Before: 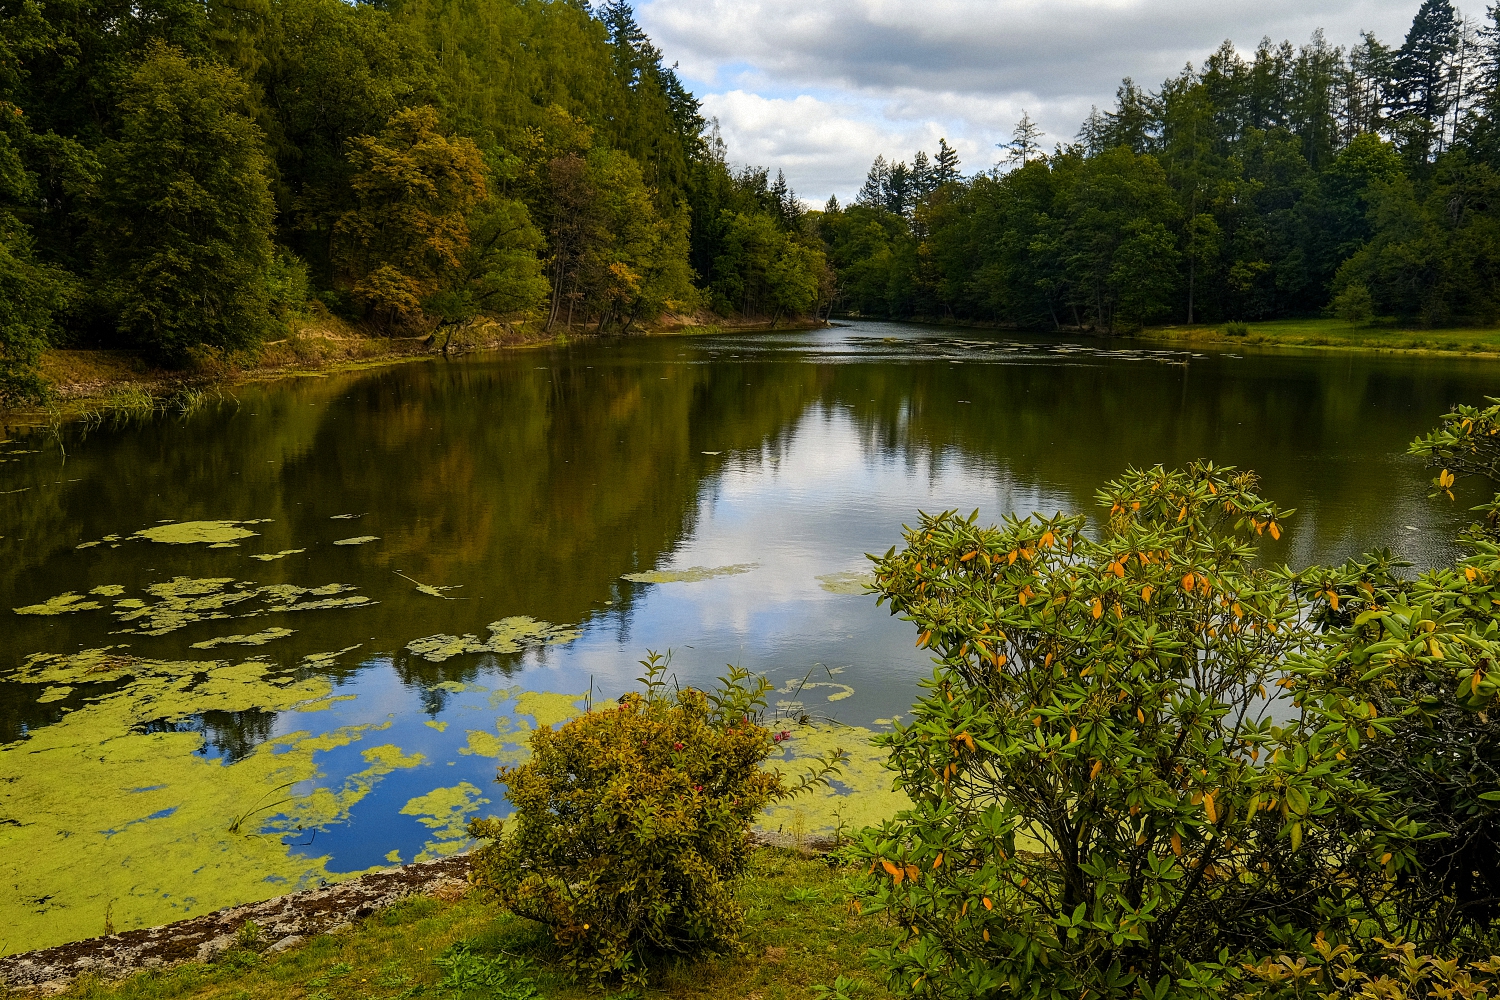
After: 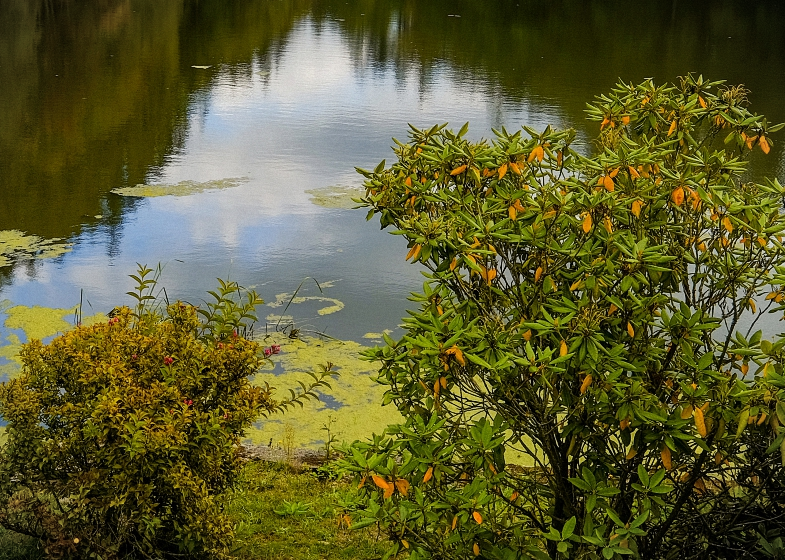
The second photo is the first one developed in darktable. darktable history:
crop: left 34.051%, top 38.673%, right 13.601%, bottom 5.231%
vignetting: fall-off start 100.53%, fall-off radius 65.01%, automatic ratio true
